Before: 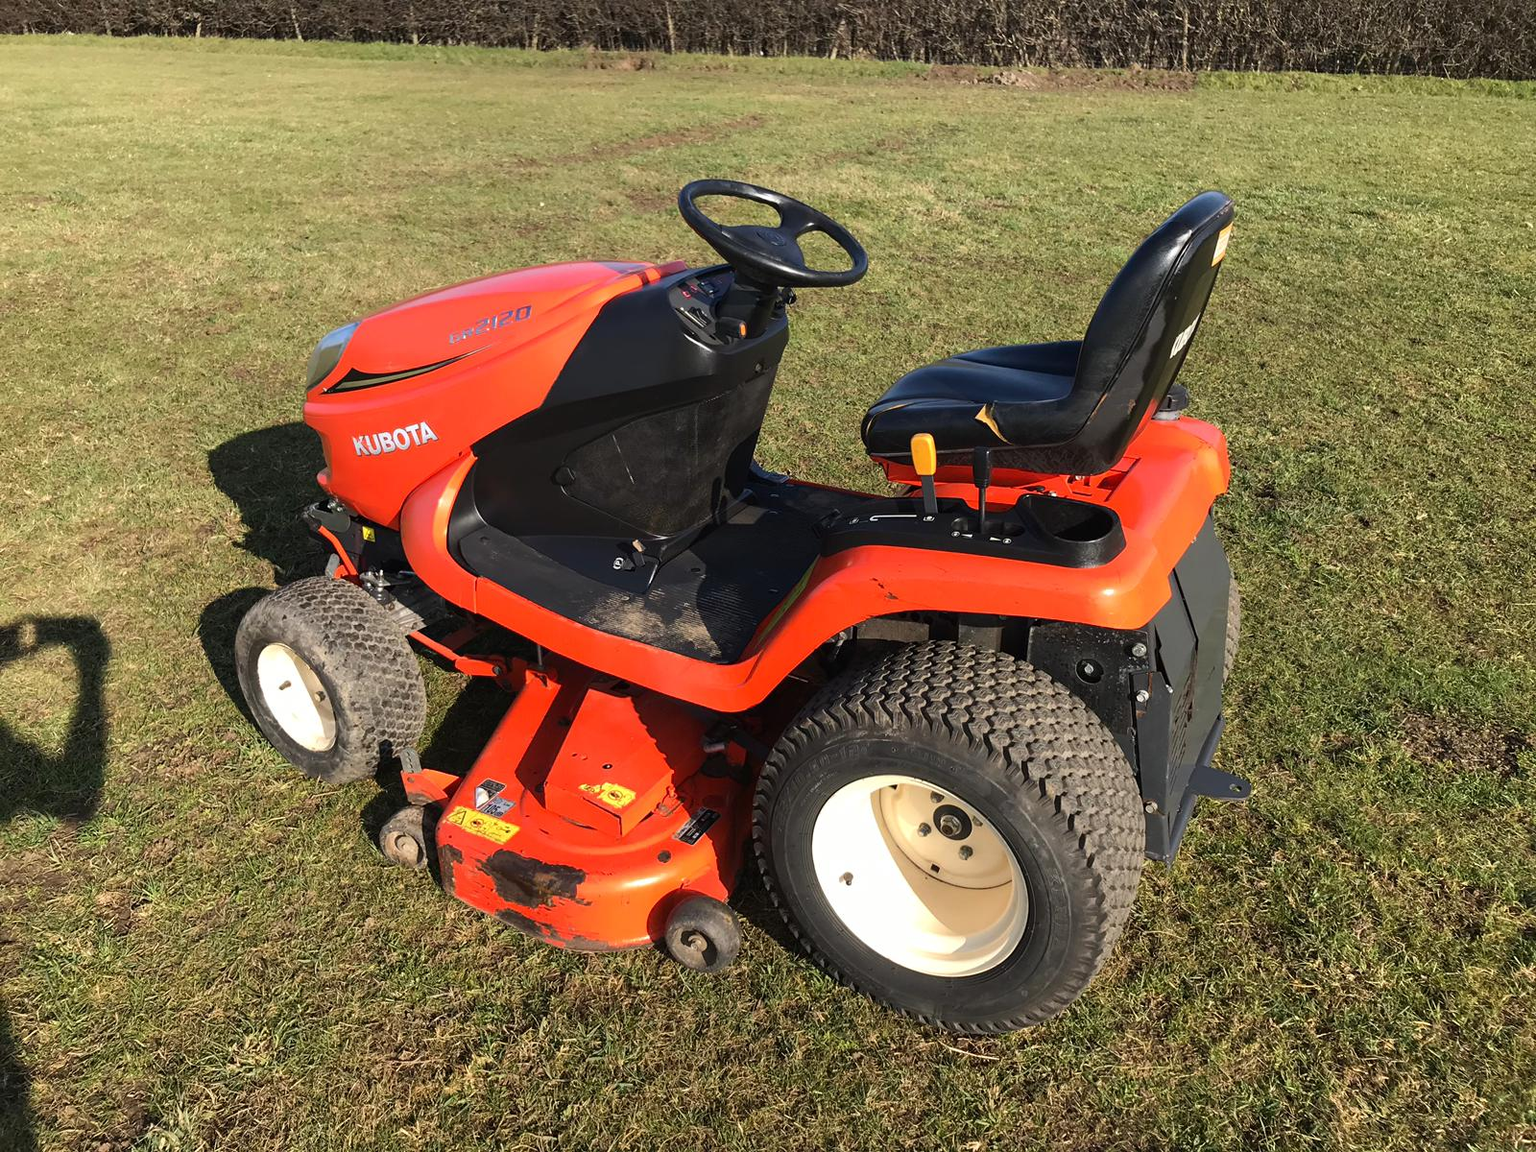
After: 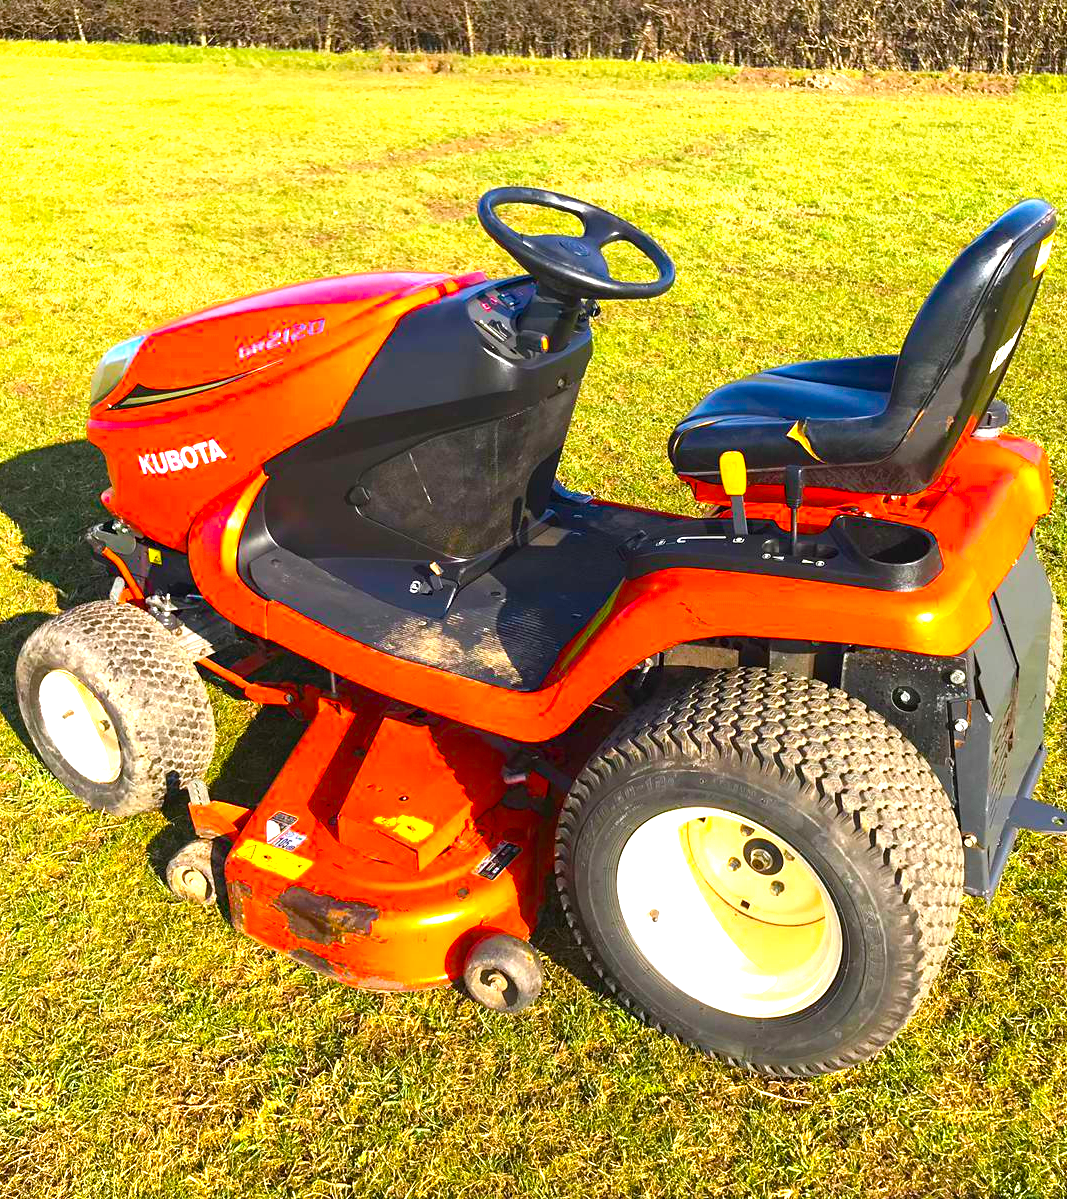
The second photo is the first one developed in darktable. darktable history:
exposure: black level correction 0, exposure 1.51 EV, compensate highlight preservation false
crop and rotate: left 14.347%, right 18.928%
color balance rgb: perceptual saturation grading › global saturation 37.3%, perceptual saturation grading › shadows 34.877%, global vibrance 34.681%
